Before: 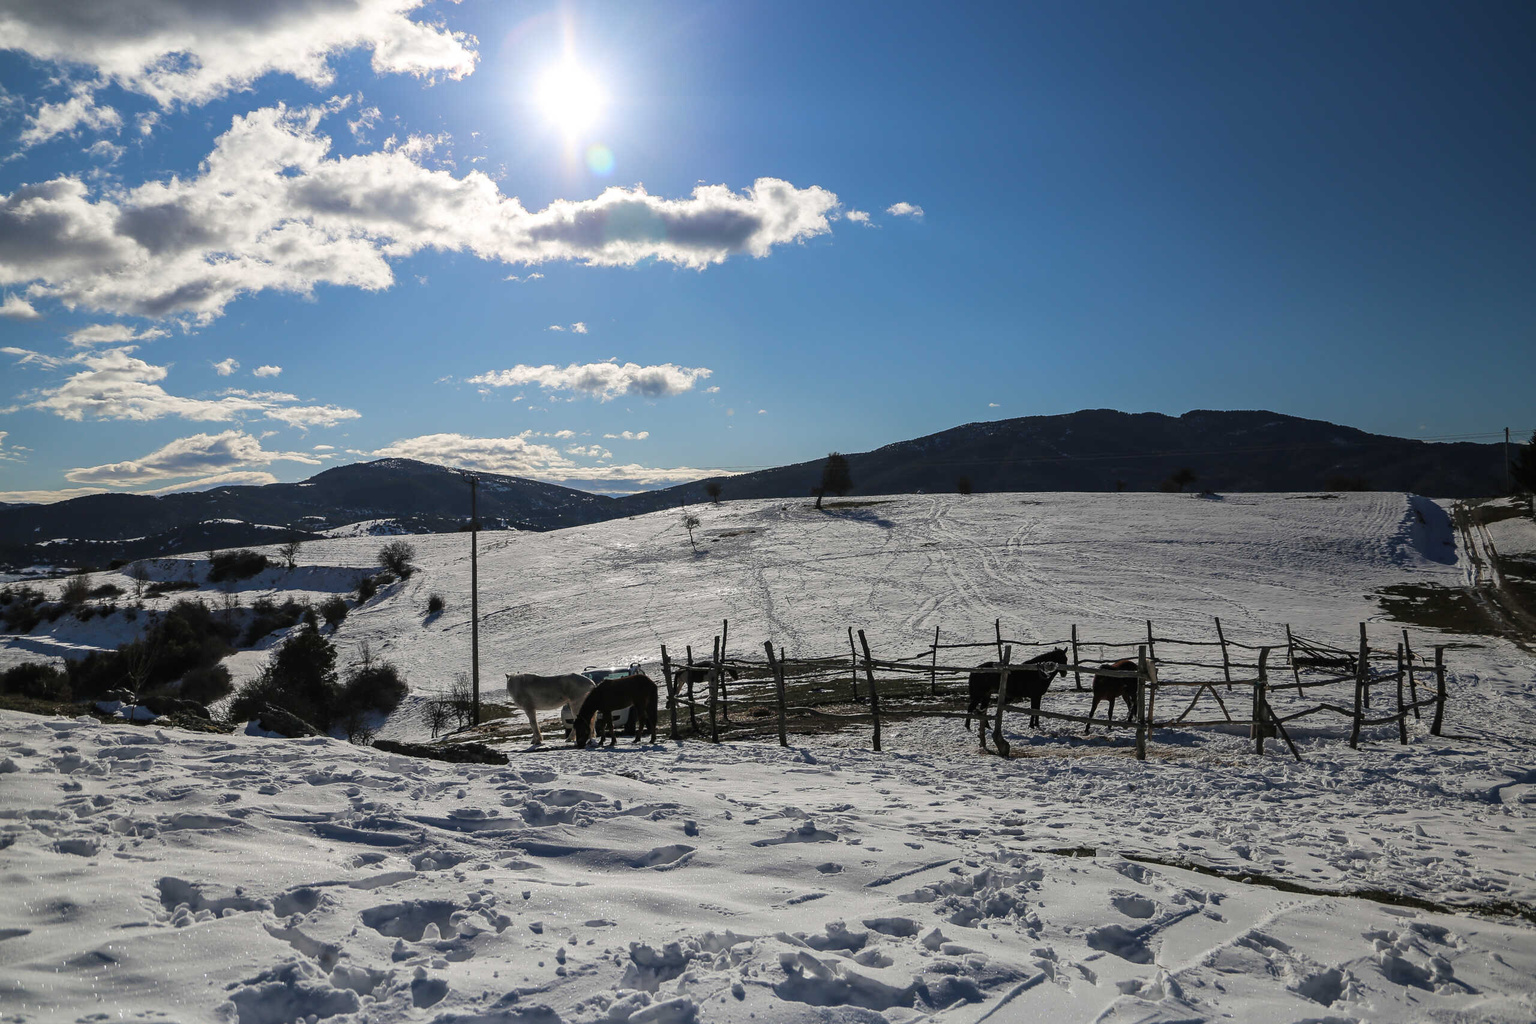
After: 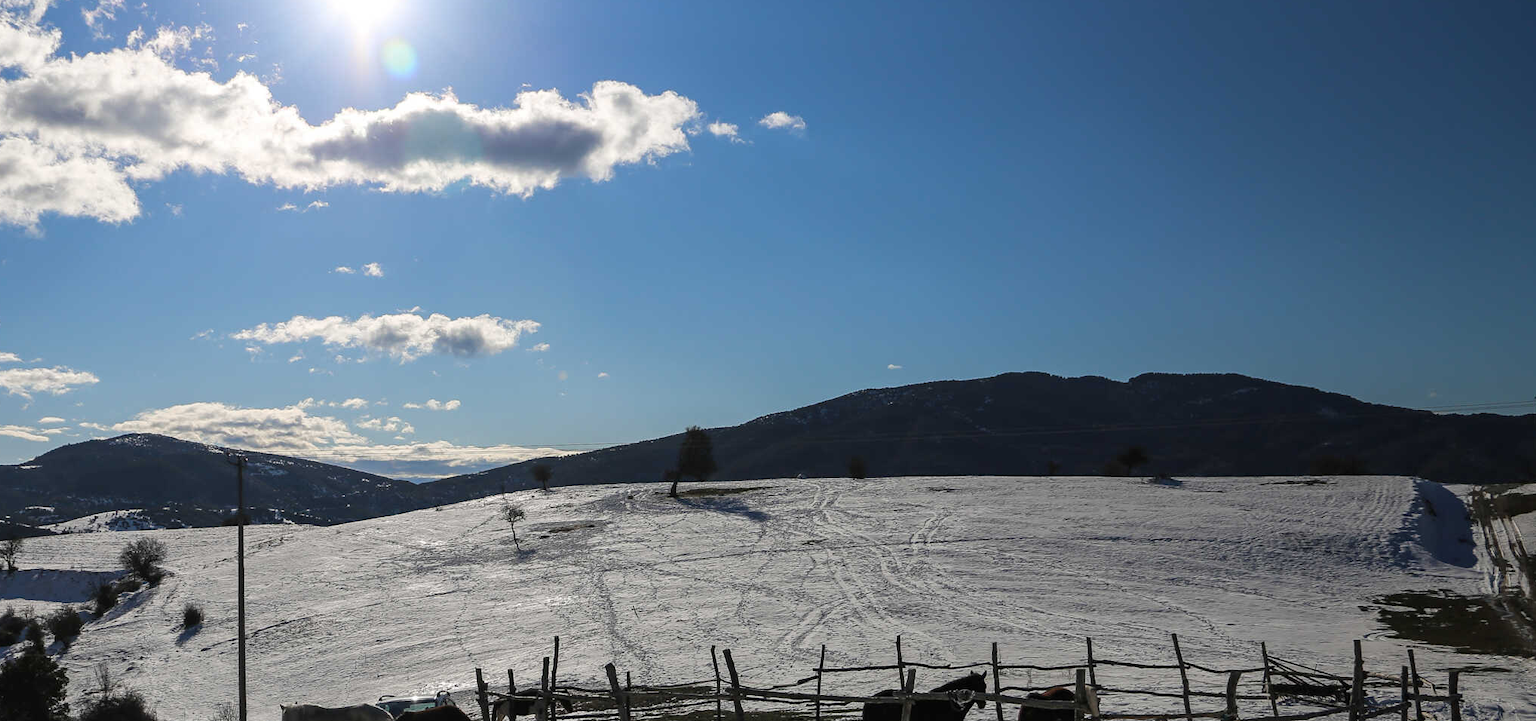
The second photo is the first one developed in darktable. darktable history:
crop: left 18.406%, top 11.12%, right 2.02%, bottom 32.765%
